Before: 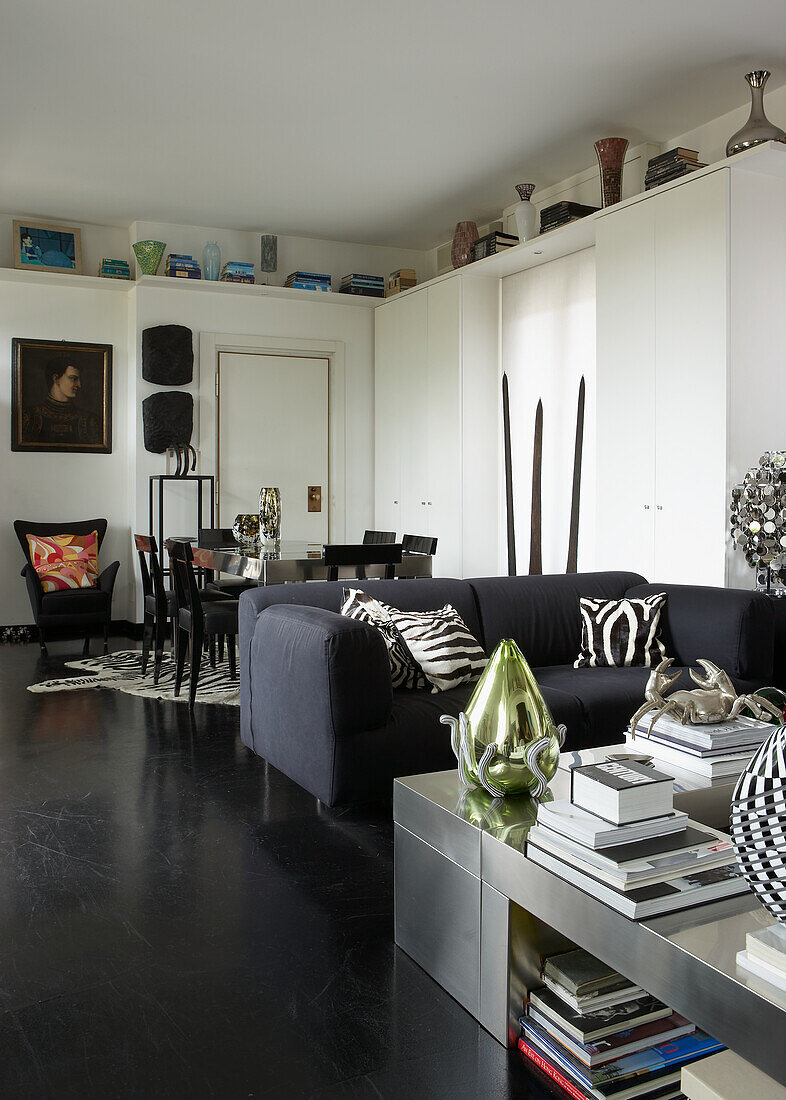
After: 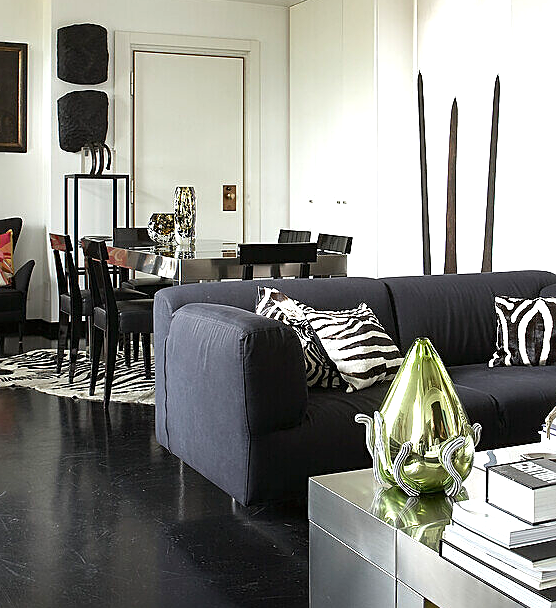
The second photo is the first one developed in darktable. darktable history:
crop: left 10.914%, top 27.382%, right 18.32%, bottom 17.282%
sharpen: on, module defaults
exposure: black level correction 0, exposure 0.68 EV, compensate highlight preservation false
